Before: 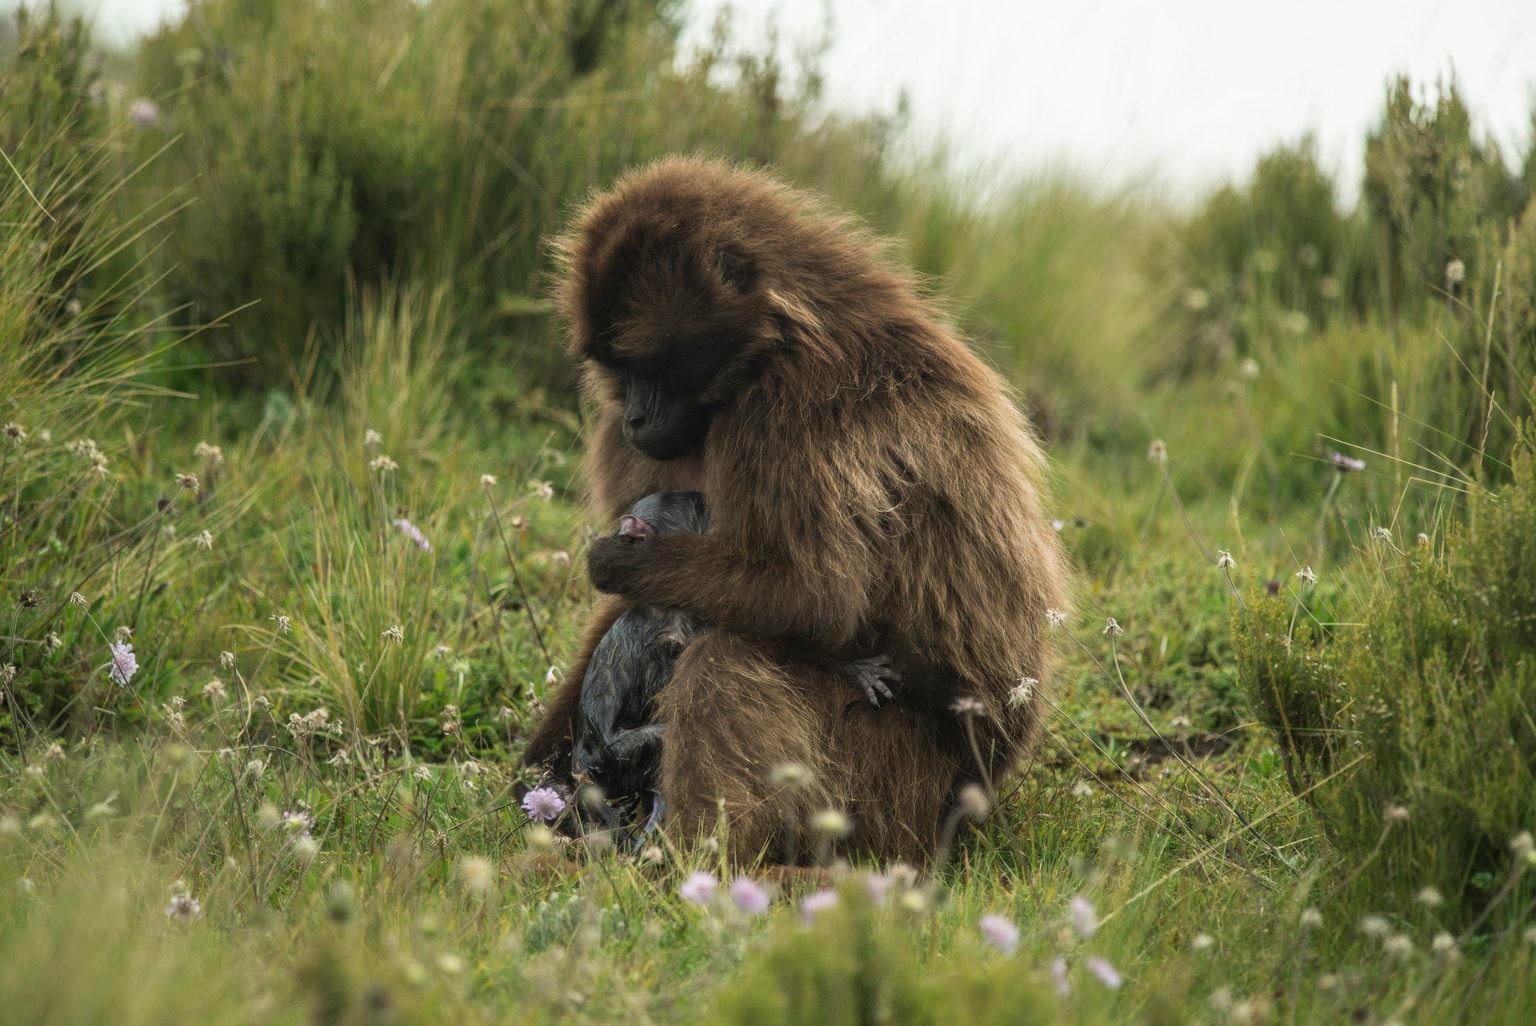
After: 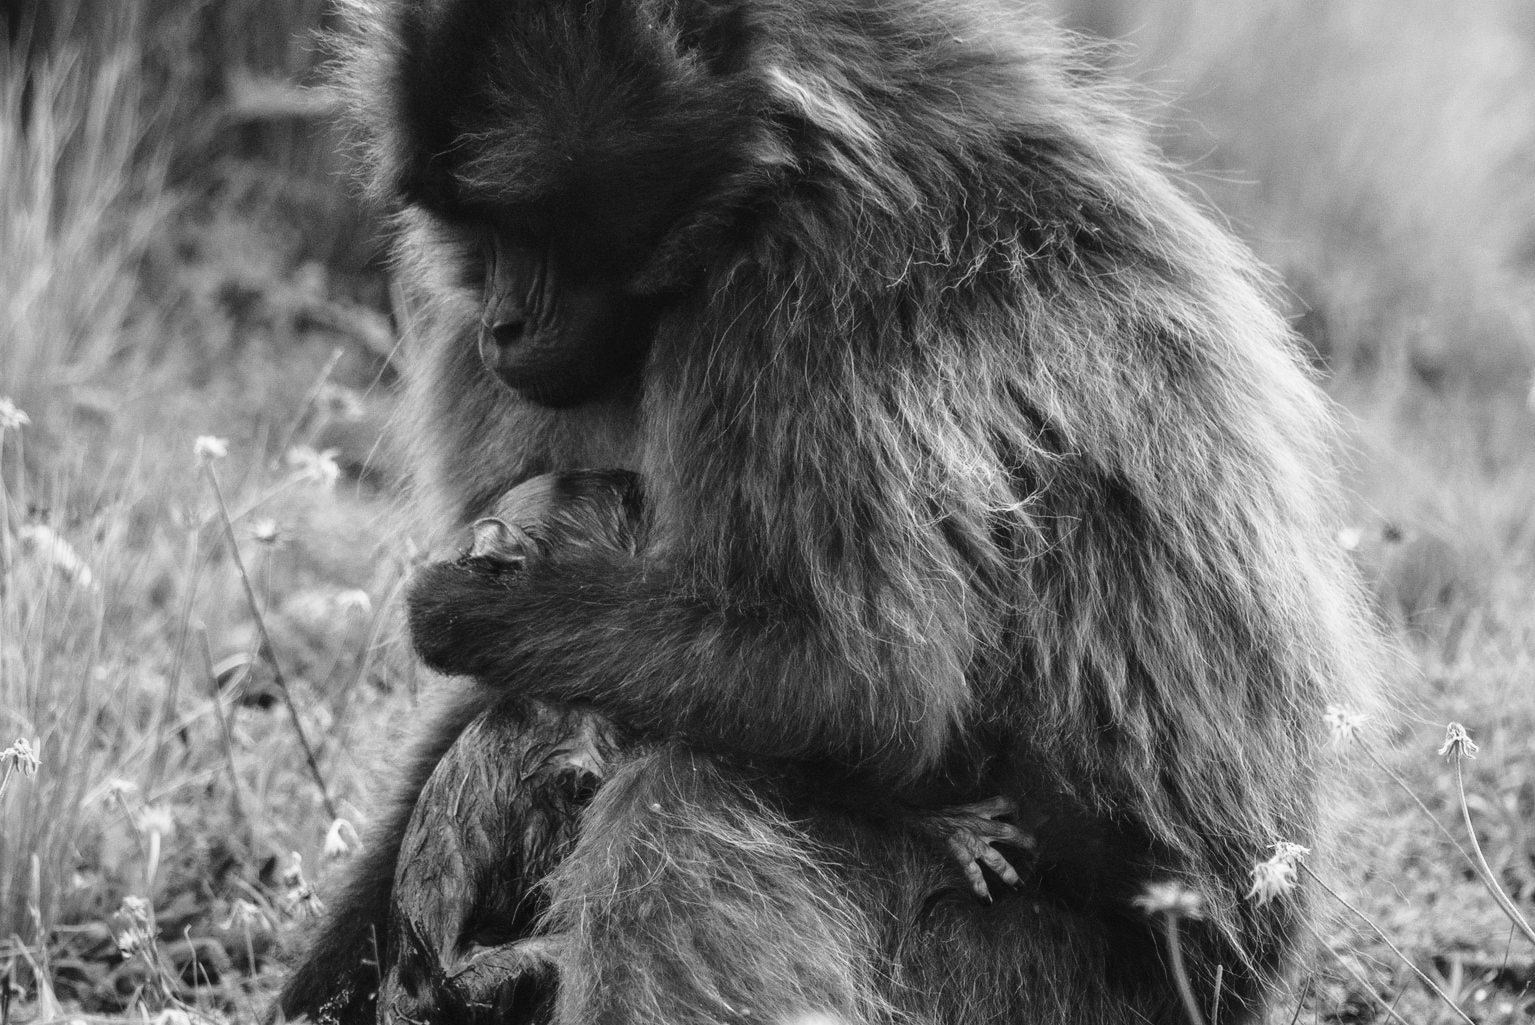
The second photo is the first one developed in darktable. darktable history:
crop: left 25%, top 25%, right 25%, bottom 25%
base curve: curves: ch0 [(0, 0) (0.028, 0.03) (0.121, 0.232) (0.46, 0.748) (0.859, 0.968) (1, 1)], preserve colors none
monochrome: on, module defaults
